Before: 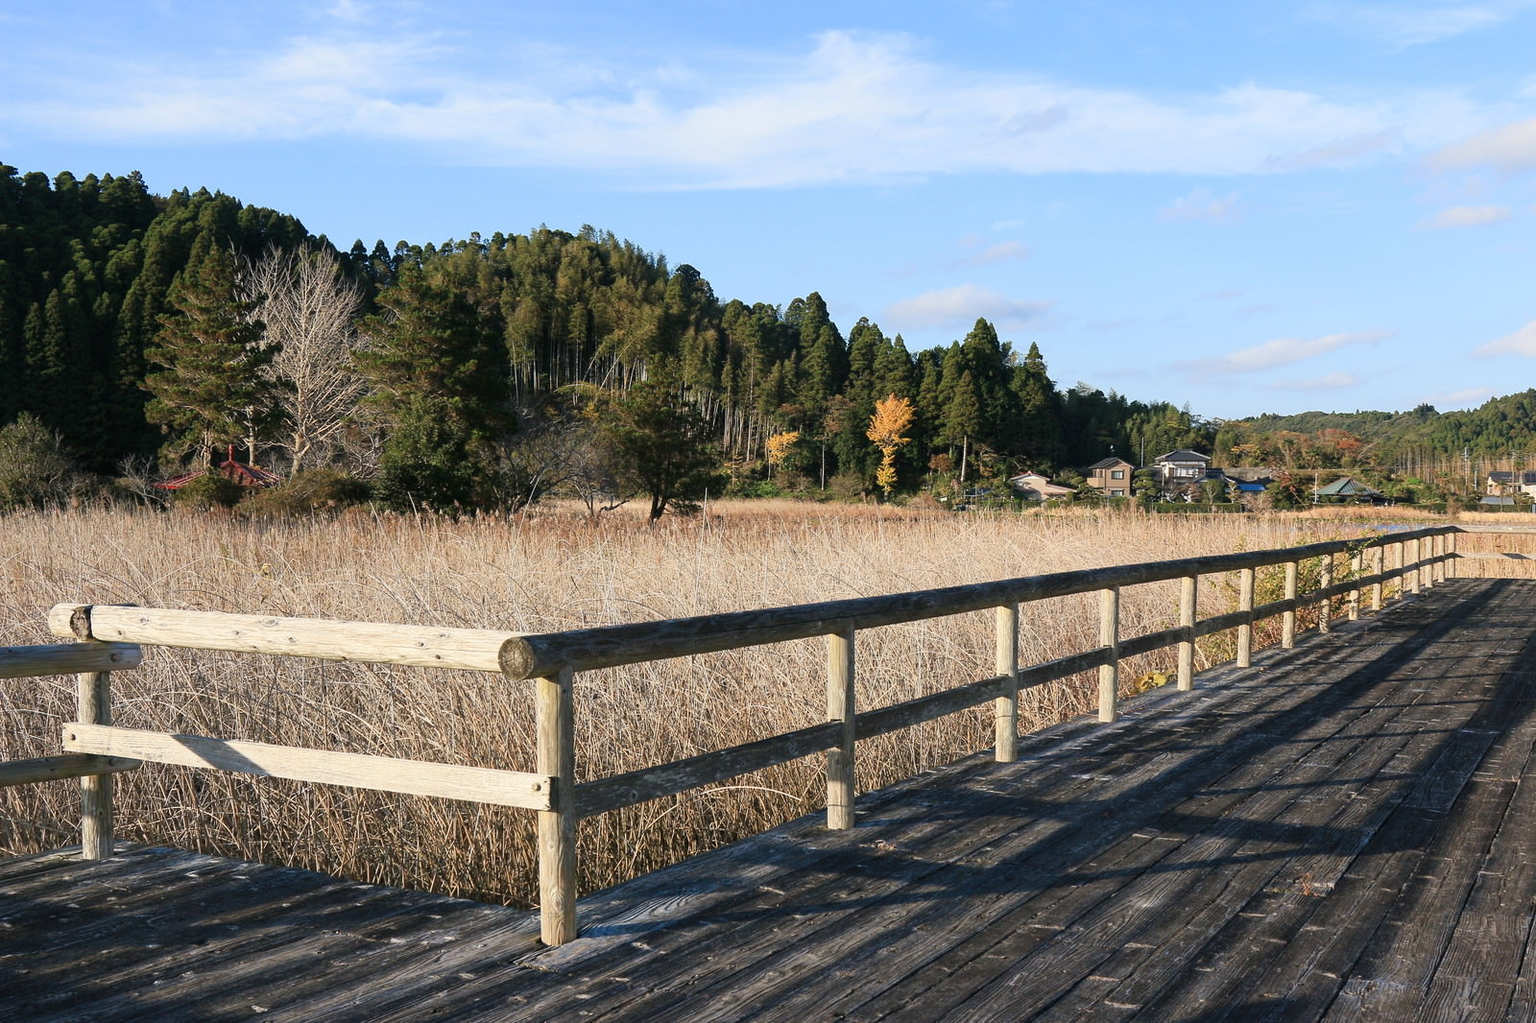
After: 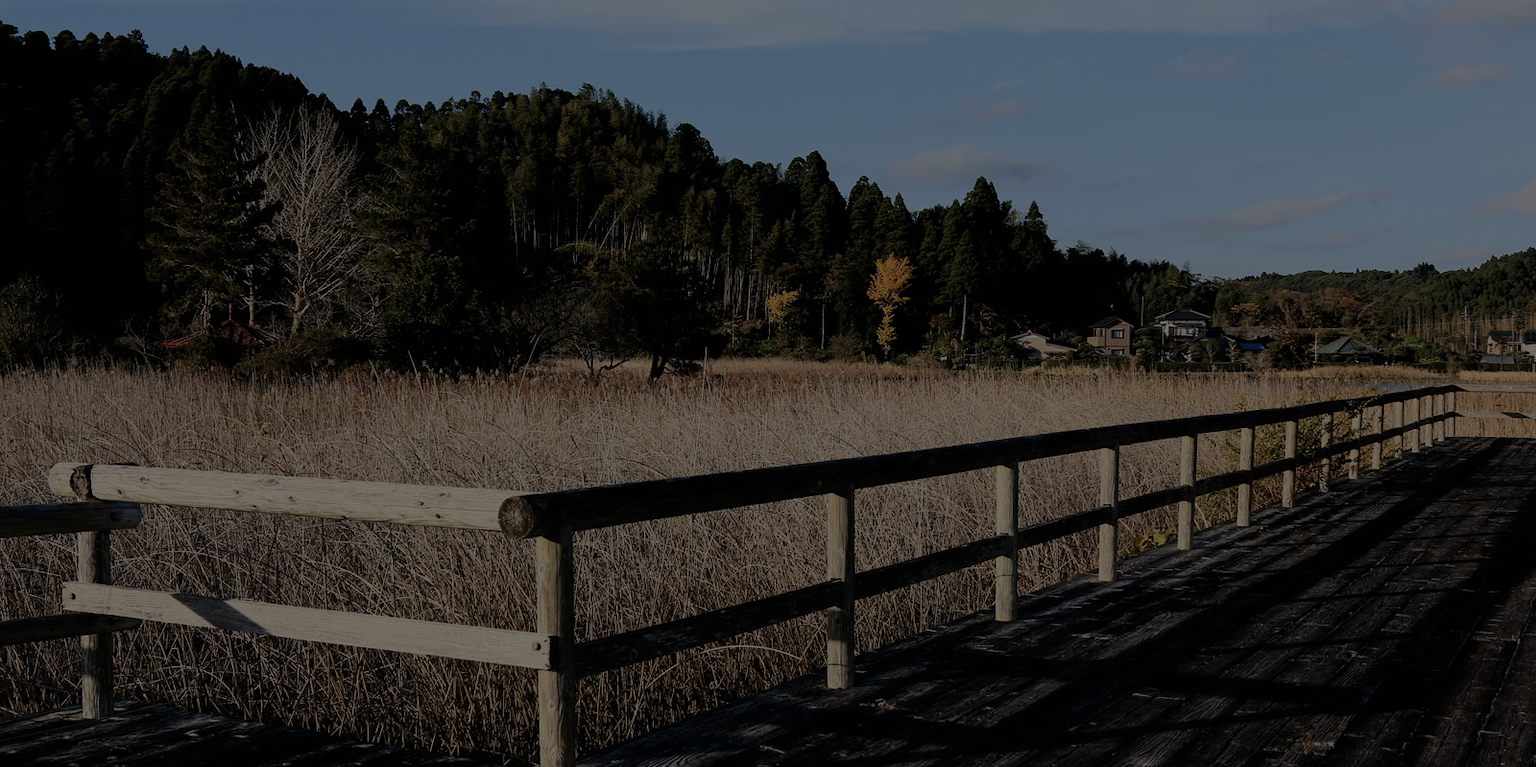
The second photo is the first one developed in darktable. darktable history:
white balance: red 1, blue 1
exposure: exposure -2.446 EV, compensate highlight preservation false
crop: top 13.819%, bottom 11.169%
filmic rgb: black relative exposure -7.65 EV, white relative exposure 4.56 EV, hardness 3.61, contrast 1.05
